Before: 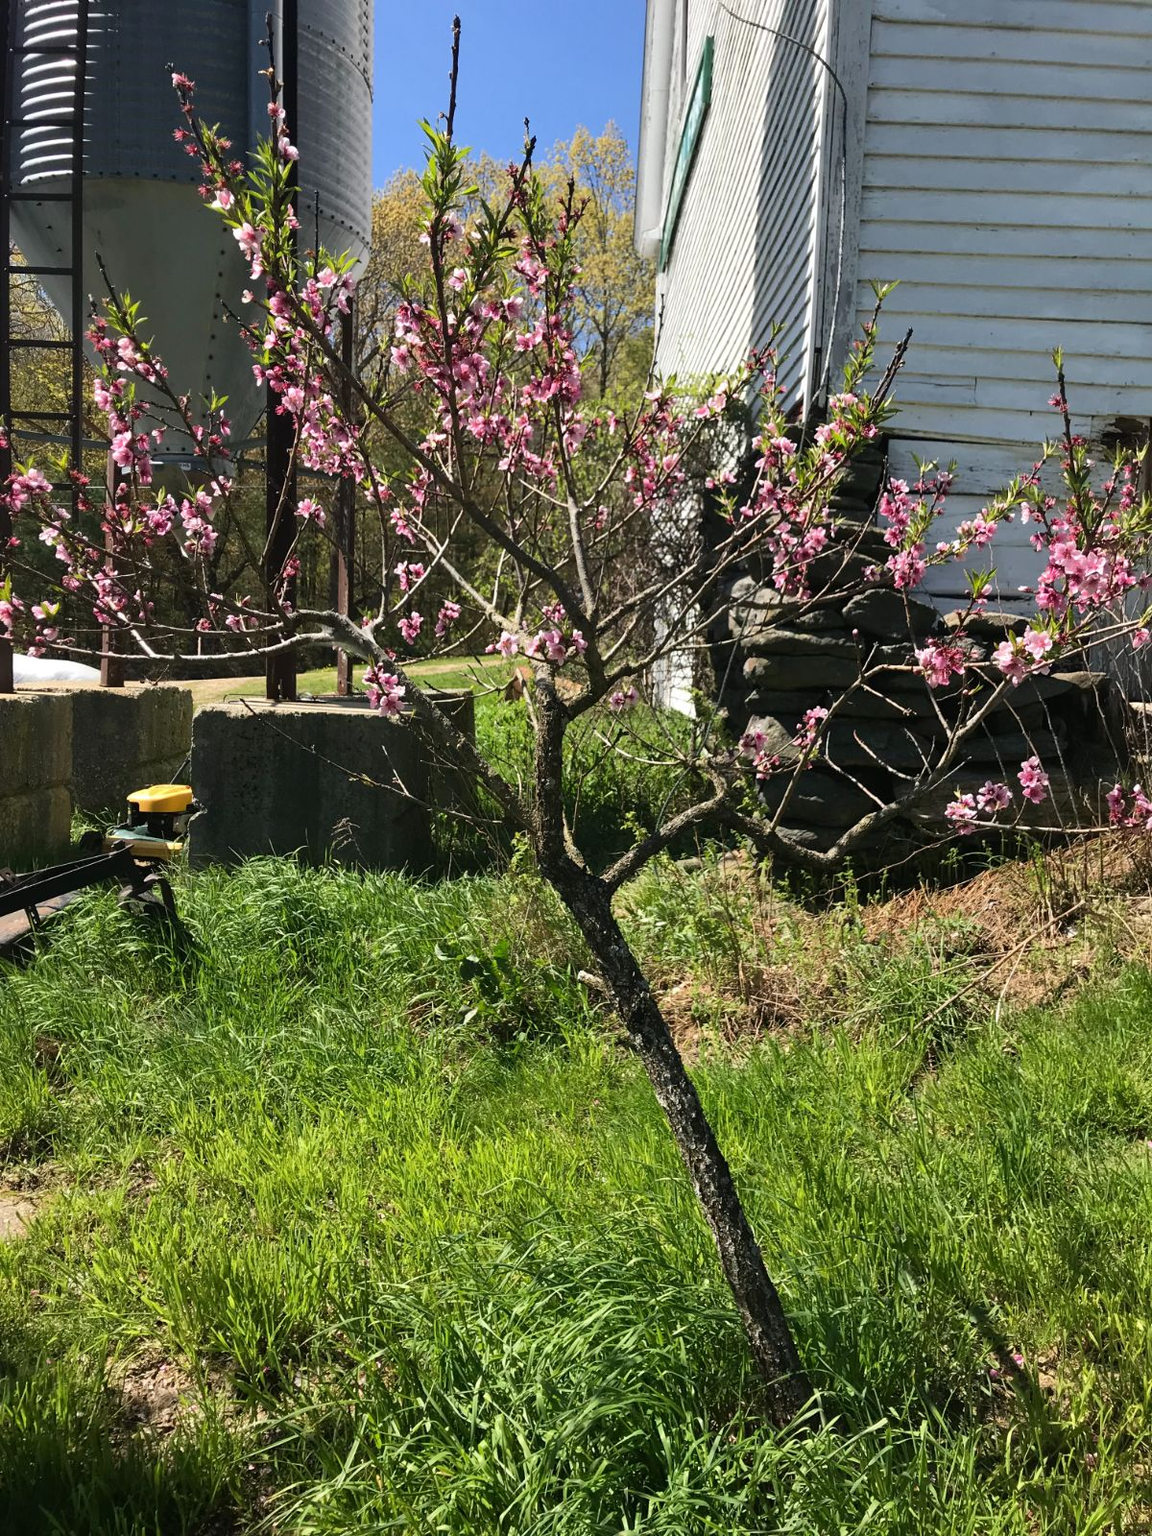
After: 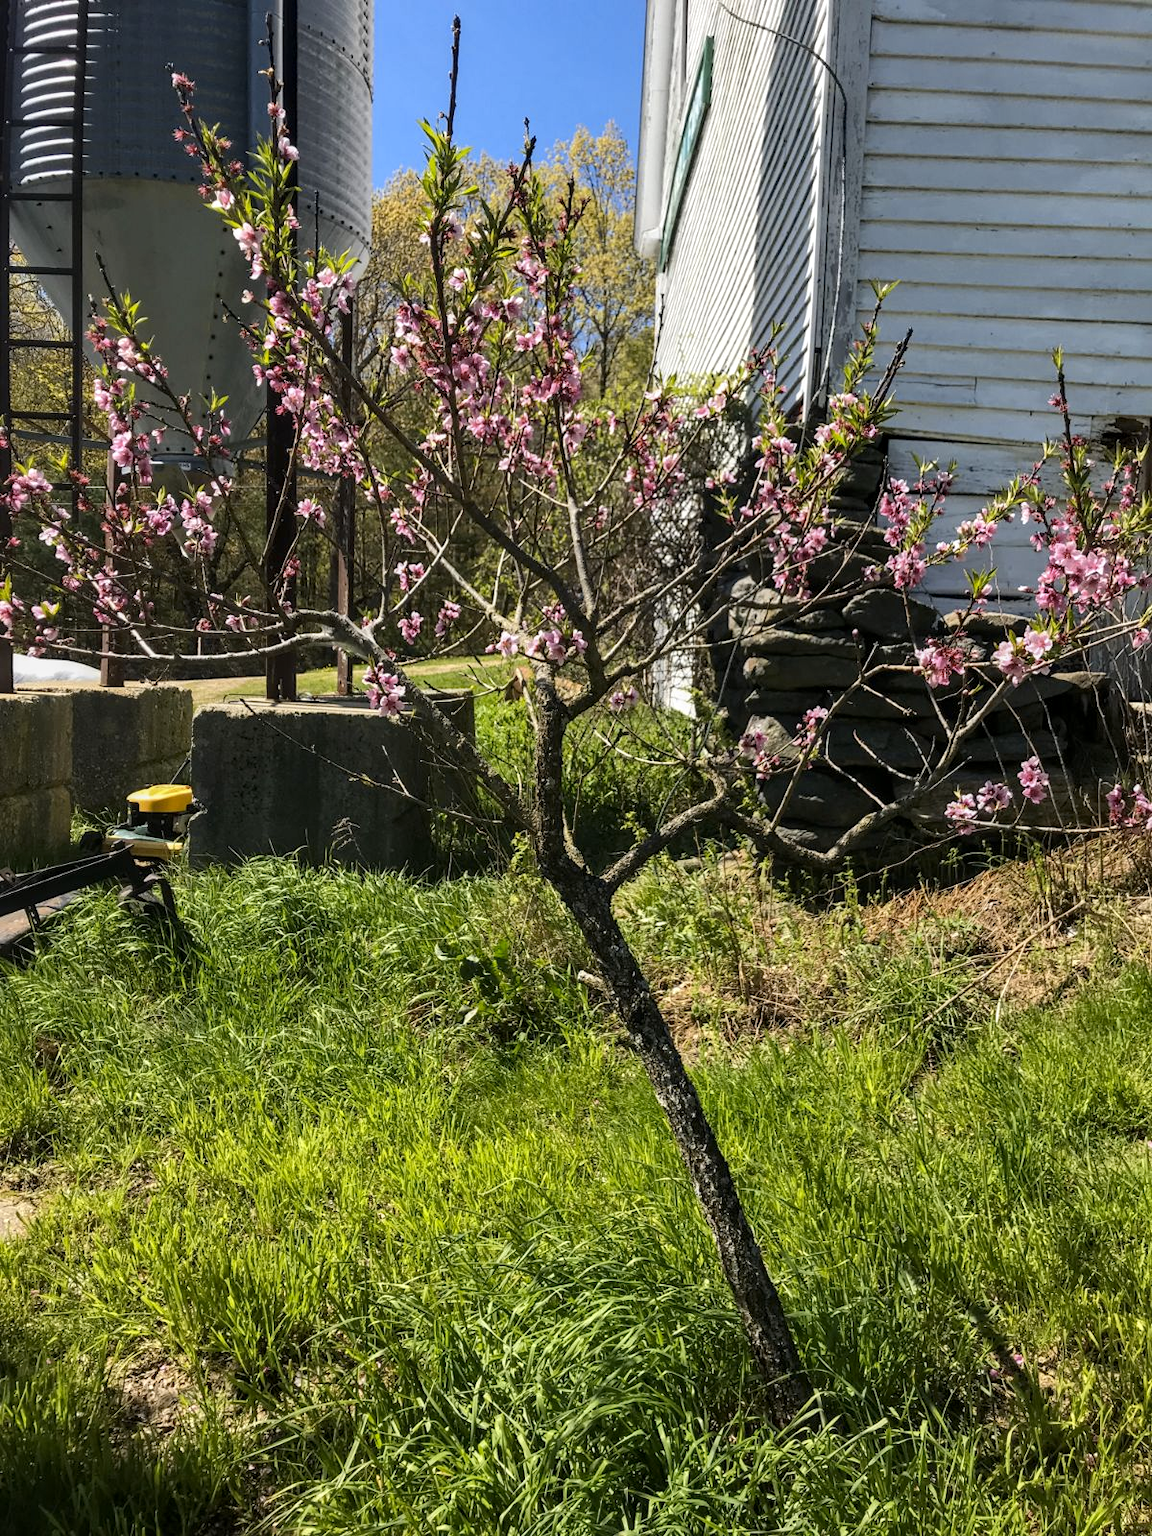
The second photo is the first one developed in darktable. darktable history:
color contrast: green-magenta contrast 0.8, blue-yellow contrast 1.1, unbound 0
local contrast: on, module defaults
